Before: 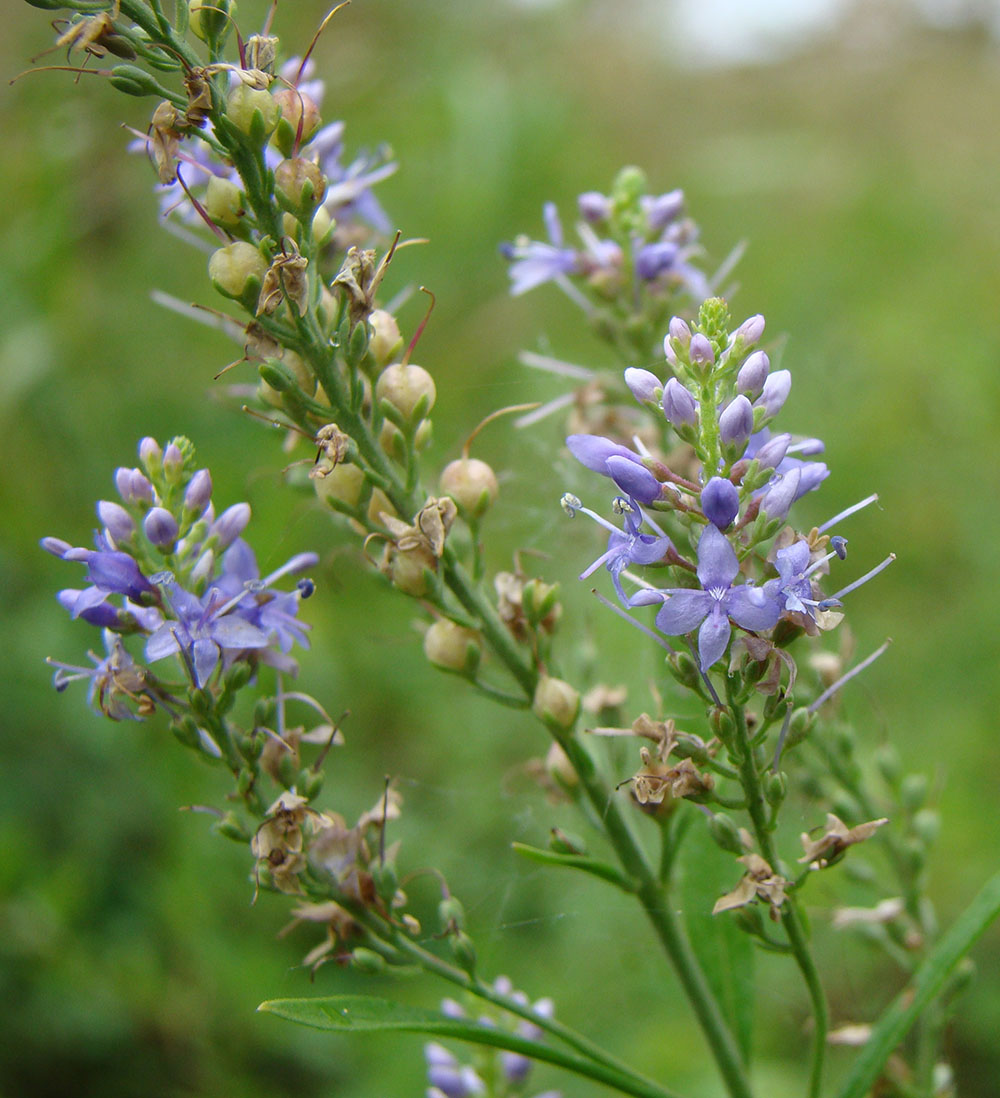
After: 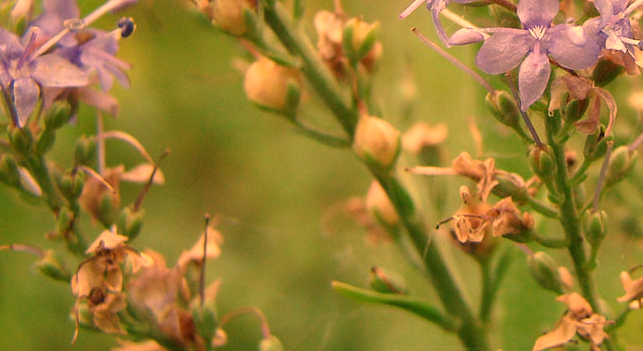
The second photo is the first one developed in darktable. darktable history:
exposure: compensate highlight preservation false
crop: left 18.091%, top 51.13%, right 17.525%, bottom 16.85%
white balance: red 1.467, blue 0.684
